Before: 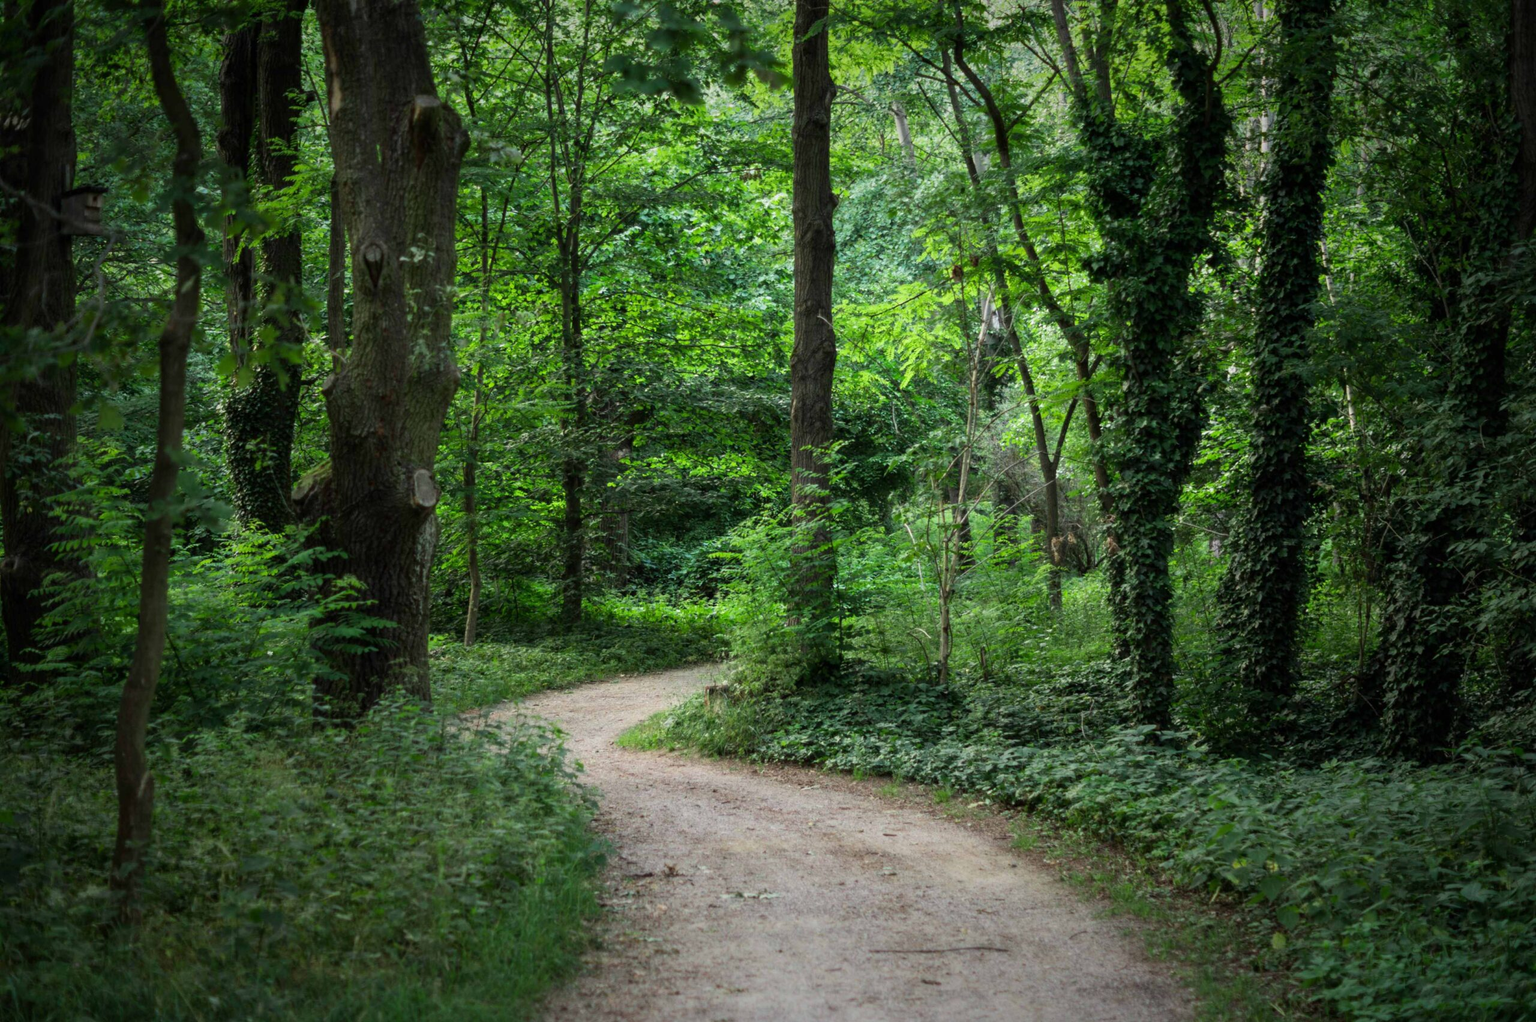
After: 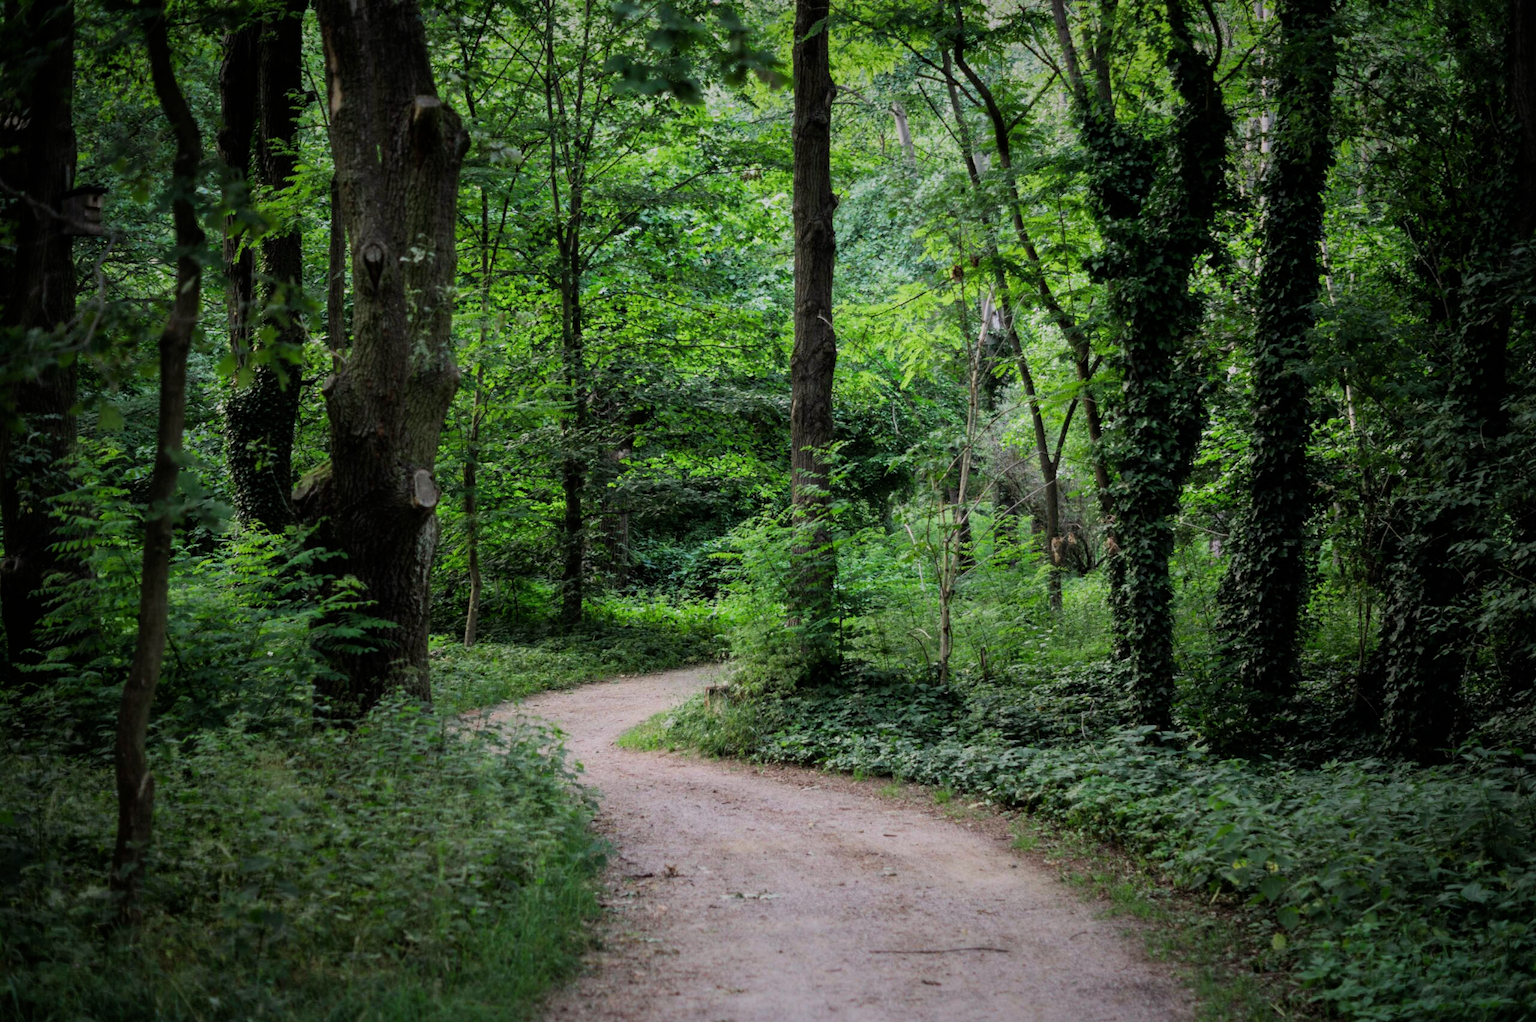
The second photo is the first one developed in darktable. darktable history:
white balance: red 1.05, blue 1.072
filmic rgb: hardness 4.17
